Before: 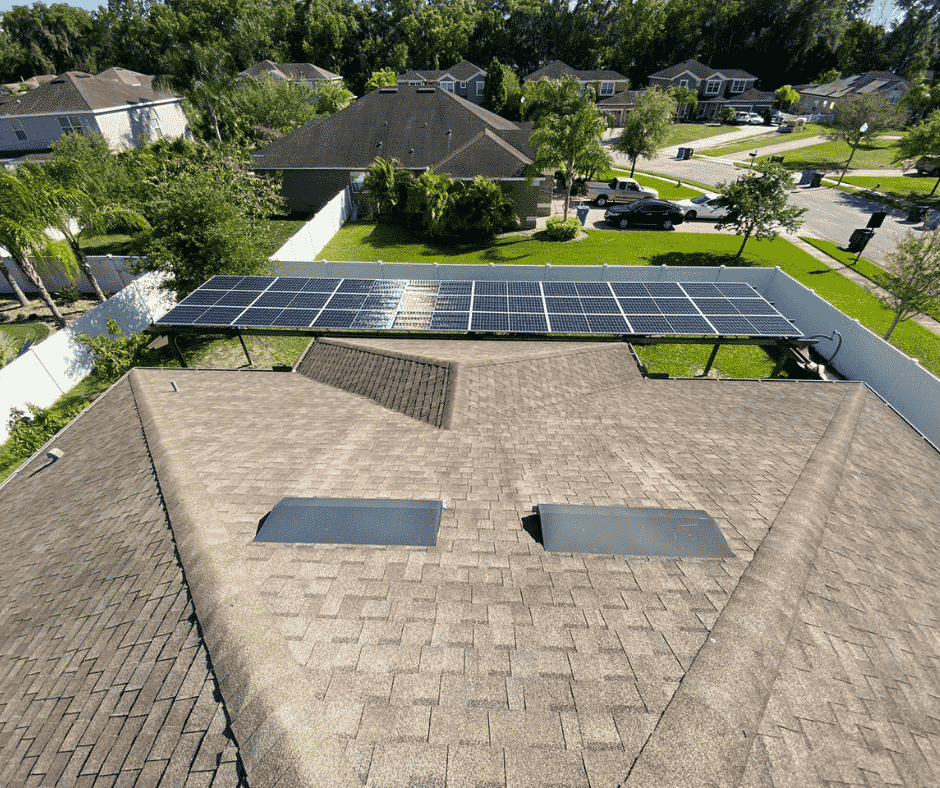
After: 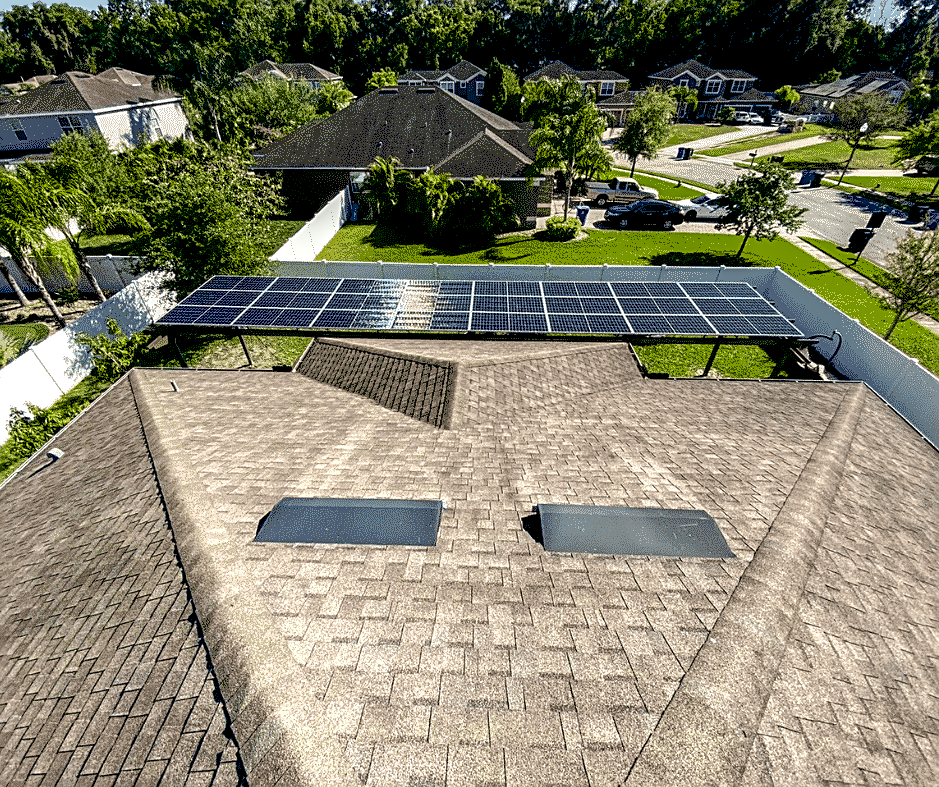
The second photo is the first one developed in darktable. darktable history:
local contrast: highlights 20%, detail 150%
sharpen: on, module defaults
exposure: black level correction 0.031, exposure 0.304 EV, compensate highlight preservation false
